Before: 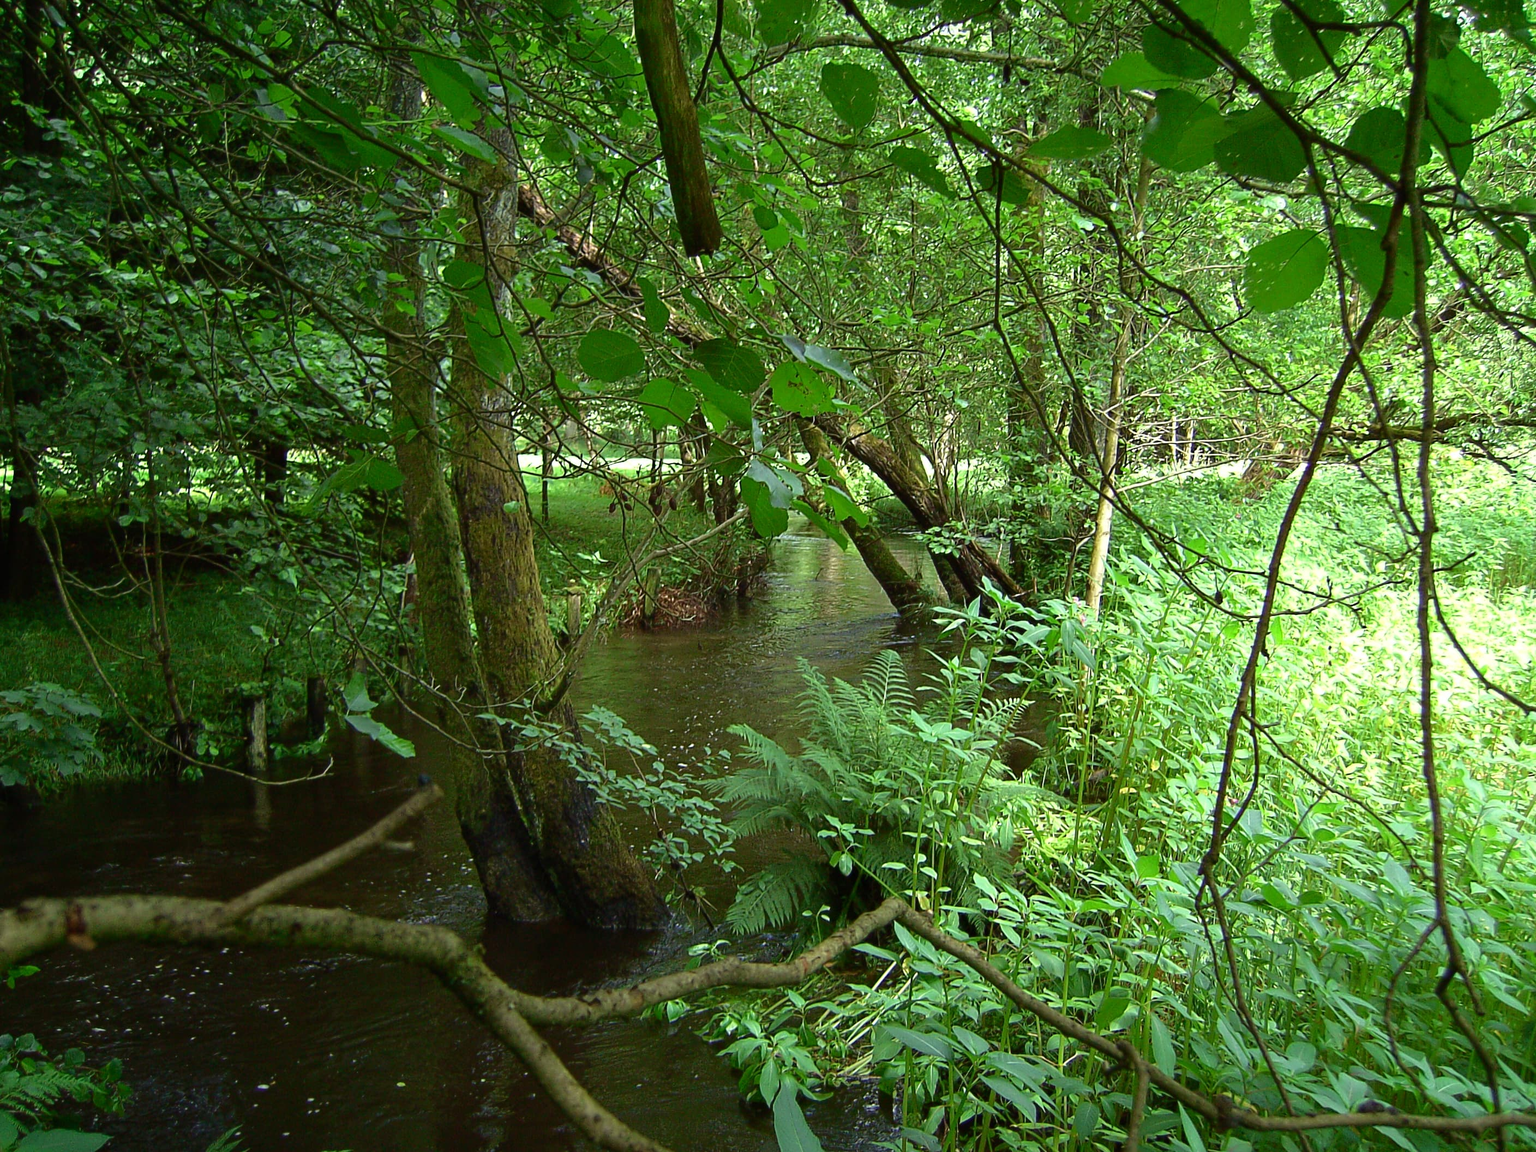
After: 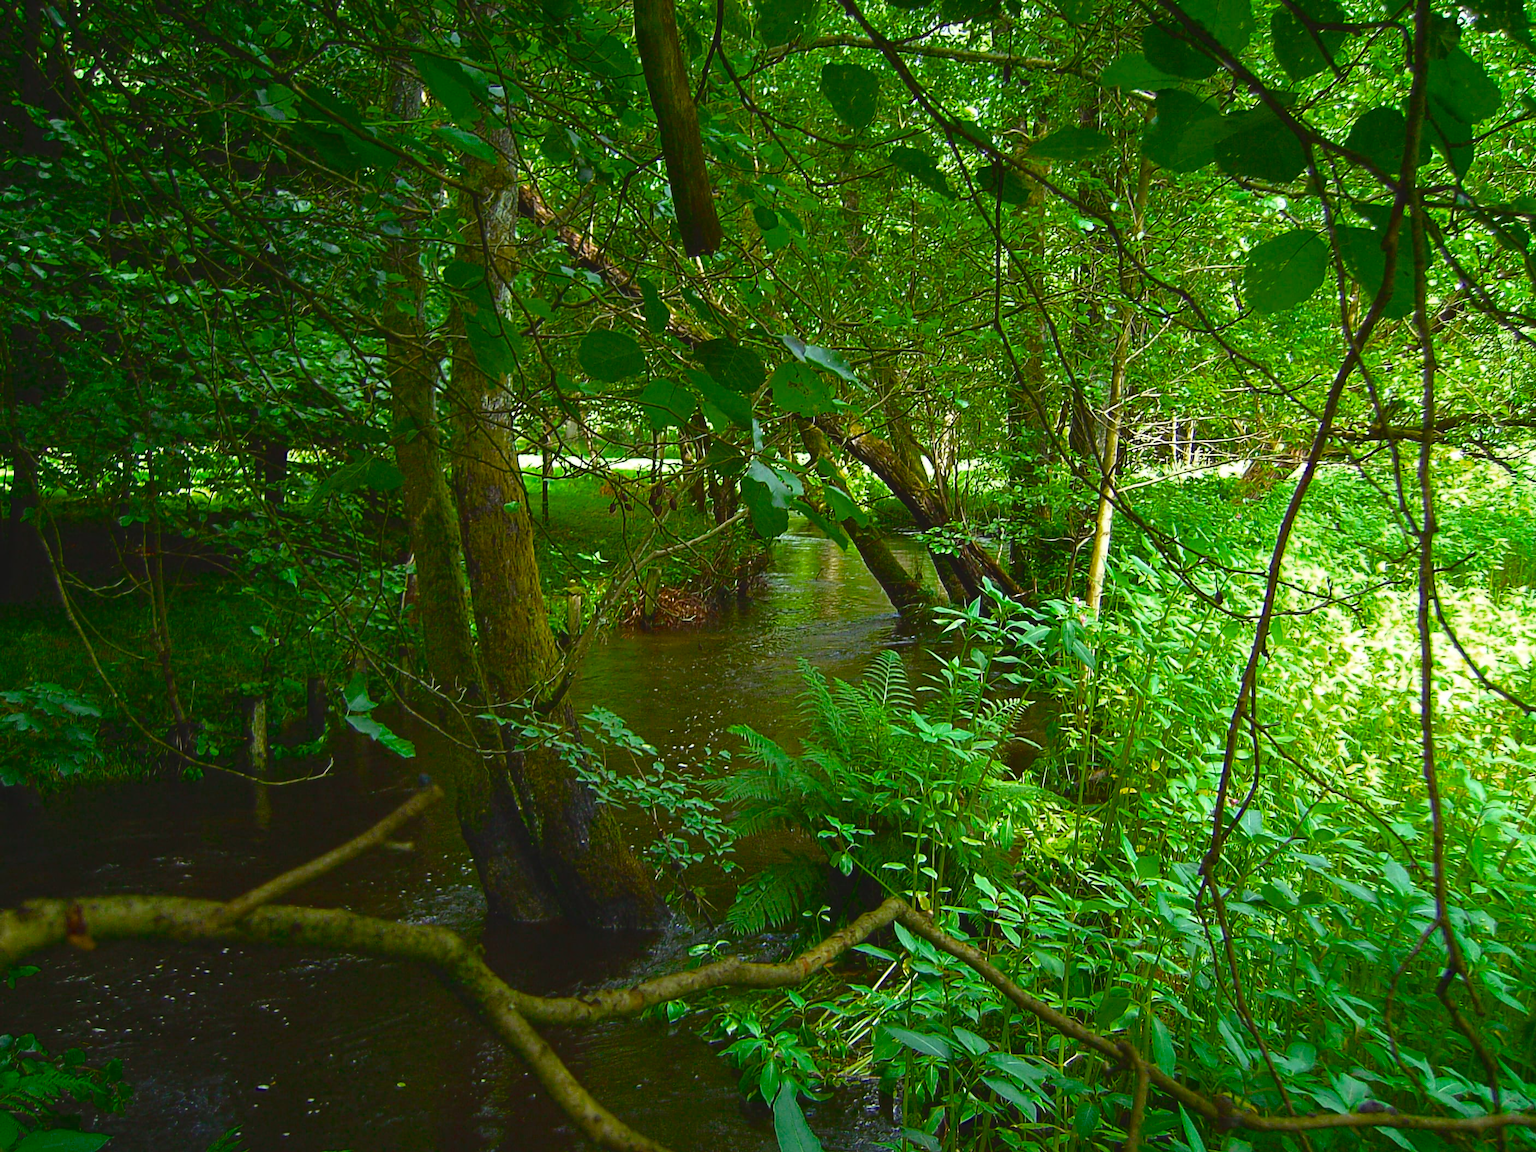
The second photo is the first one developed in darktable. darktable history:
color balance rgb: global offset › luminance 0.696%, perceptual saturation grading › global saturation 40.081%, global vibrance 10.075%, saturation formula JzAzBz (2021)
